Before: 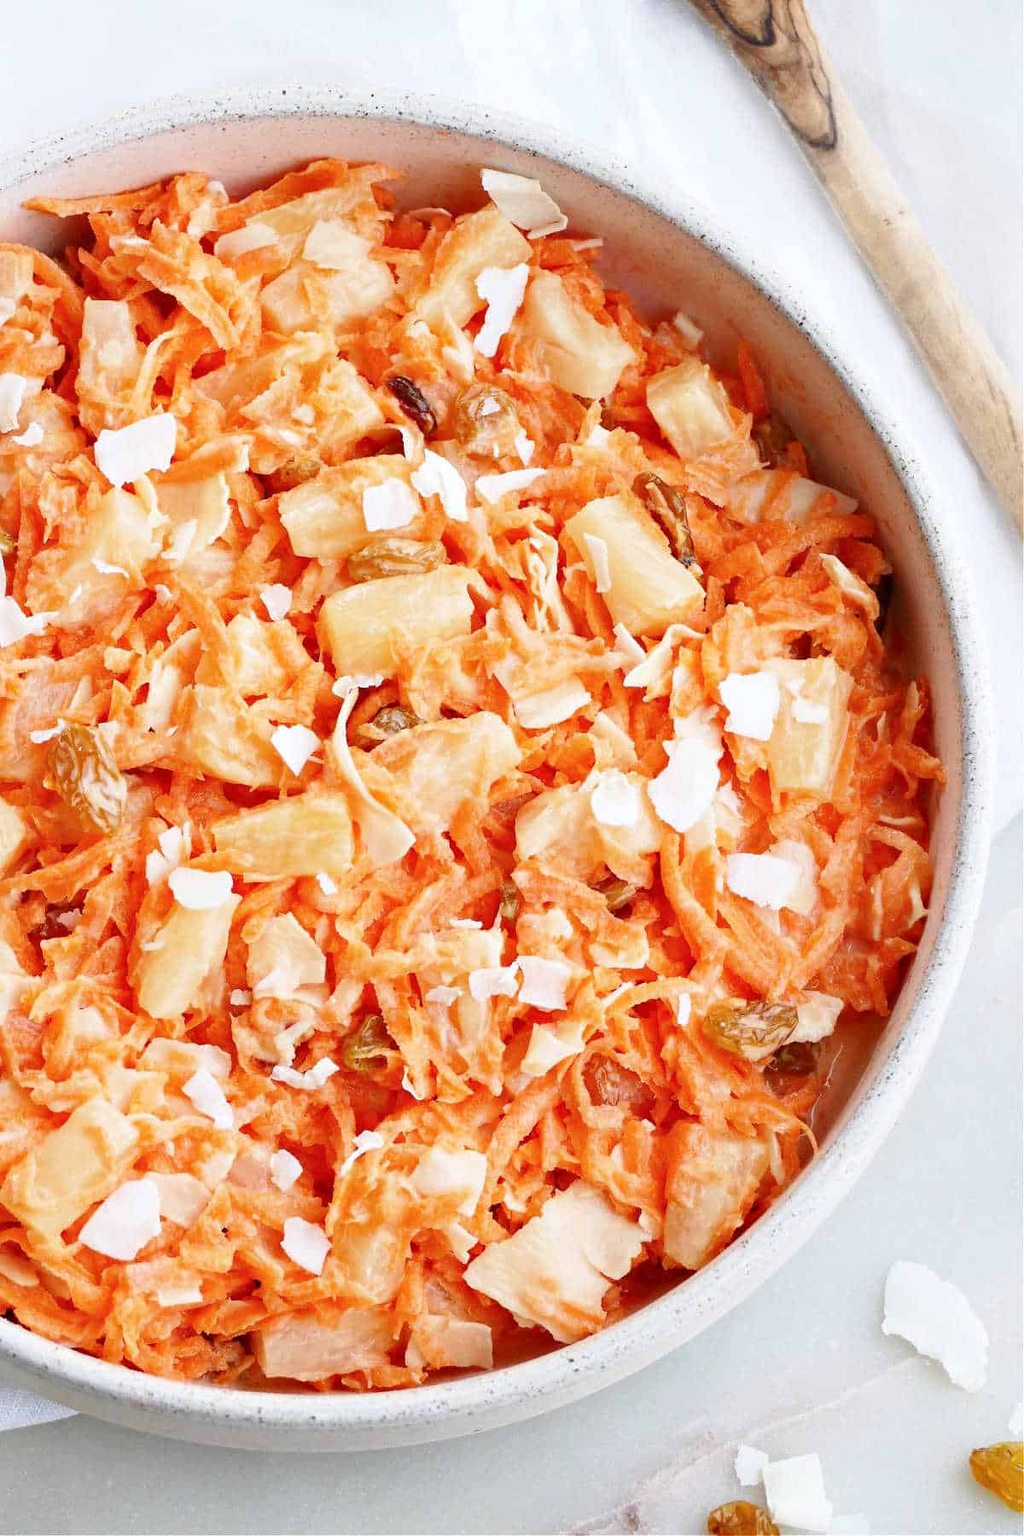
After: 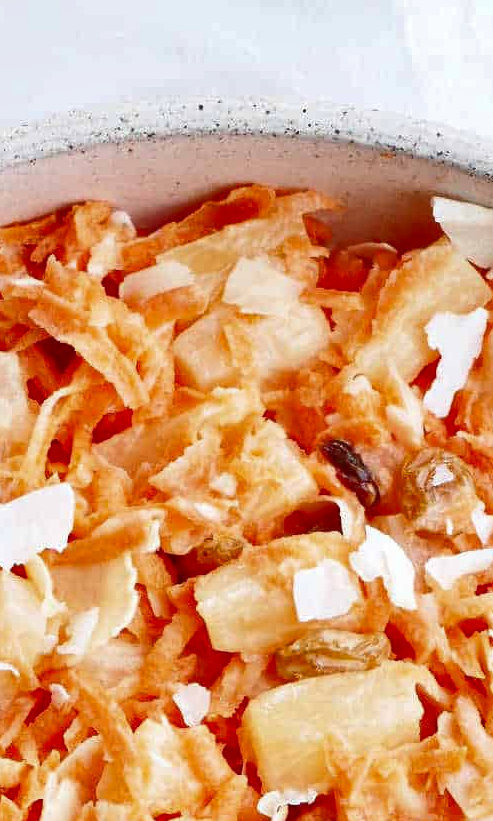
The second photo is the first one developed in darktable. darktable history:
tone equalizer: smoothing diameter 24.79%, edges refinement/feathering 12.81, preserve details guided filter
crop and rotate: left 11.028%, top 0.107%, right 47.828%, bottom 54.258%
shadows and highlights: highlights color adjustment 41.45%, soften with gaussian
